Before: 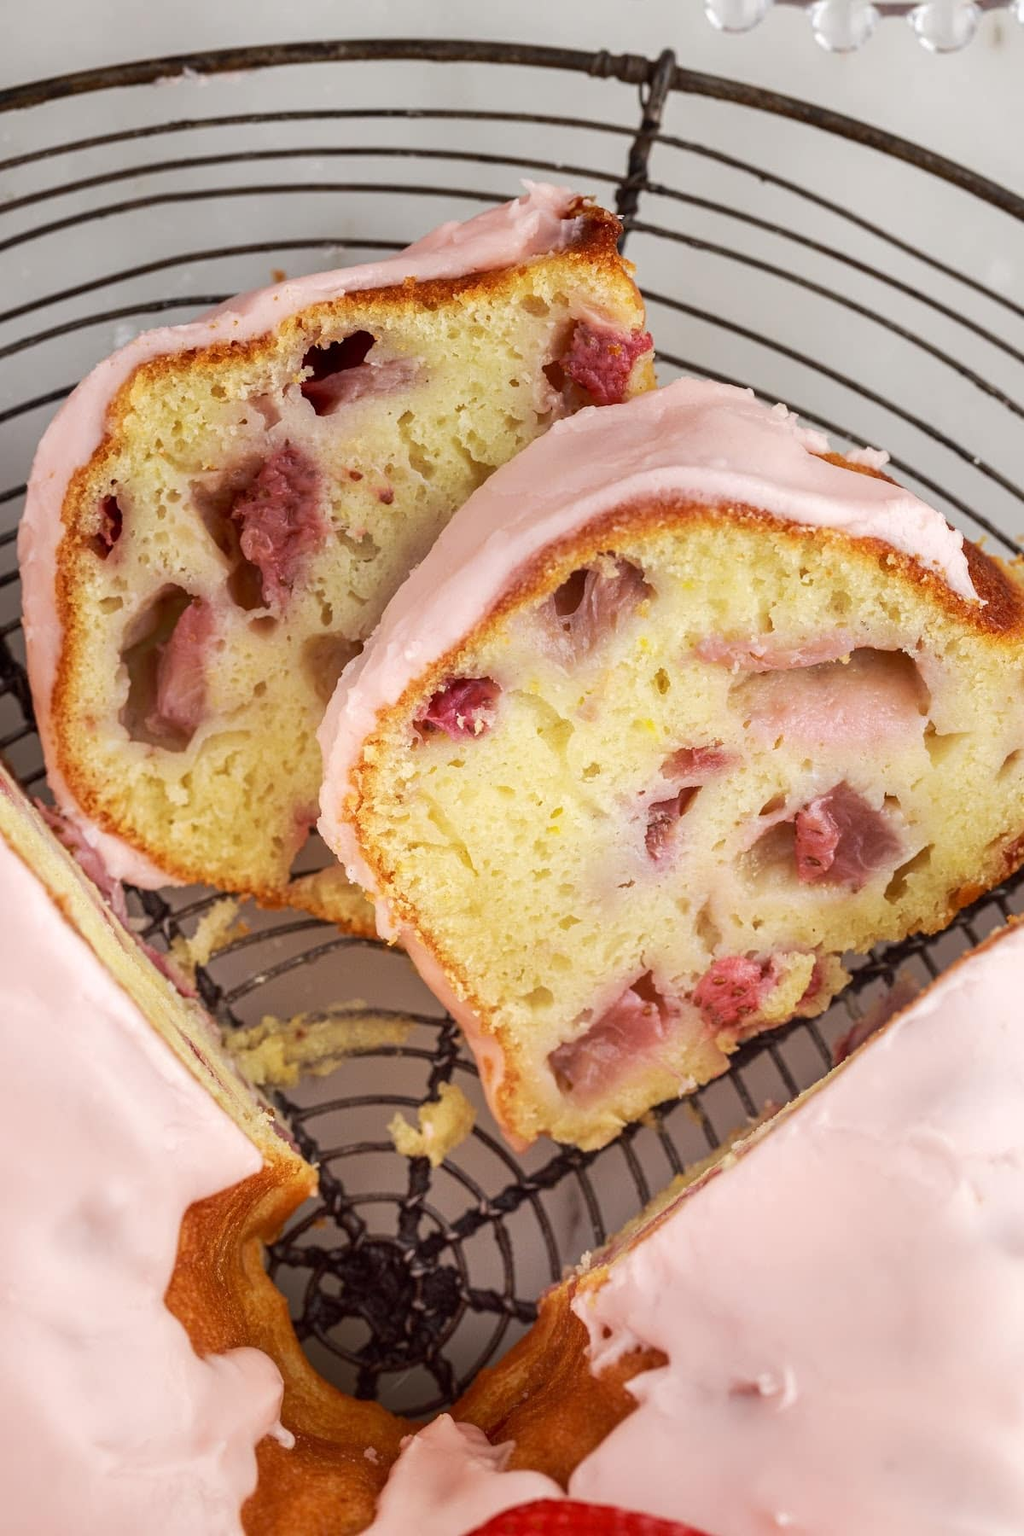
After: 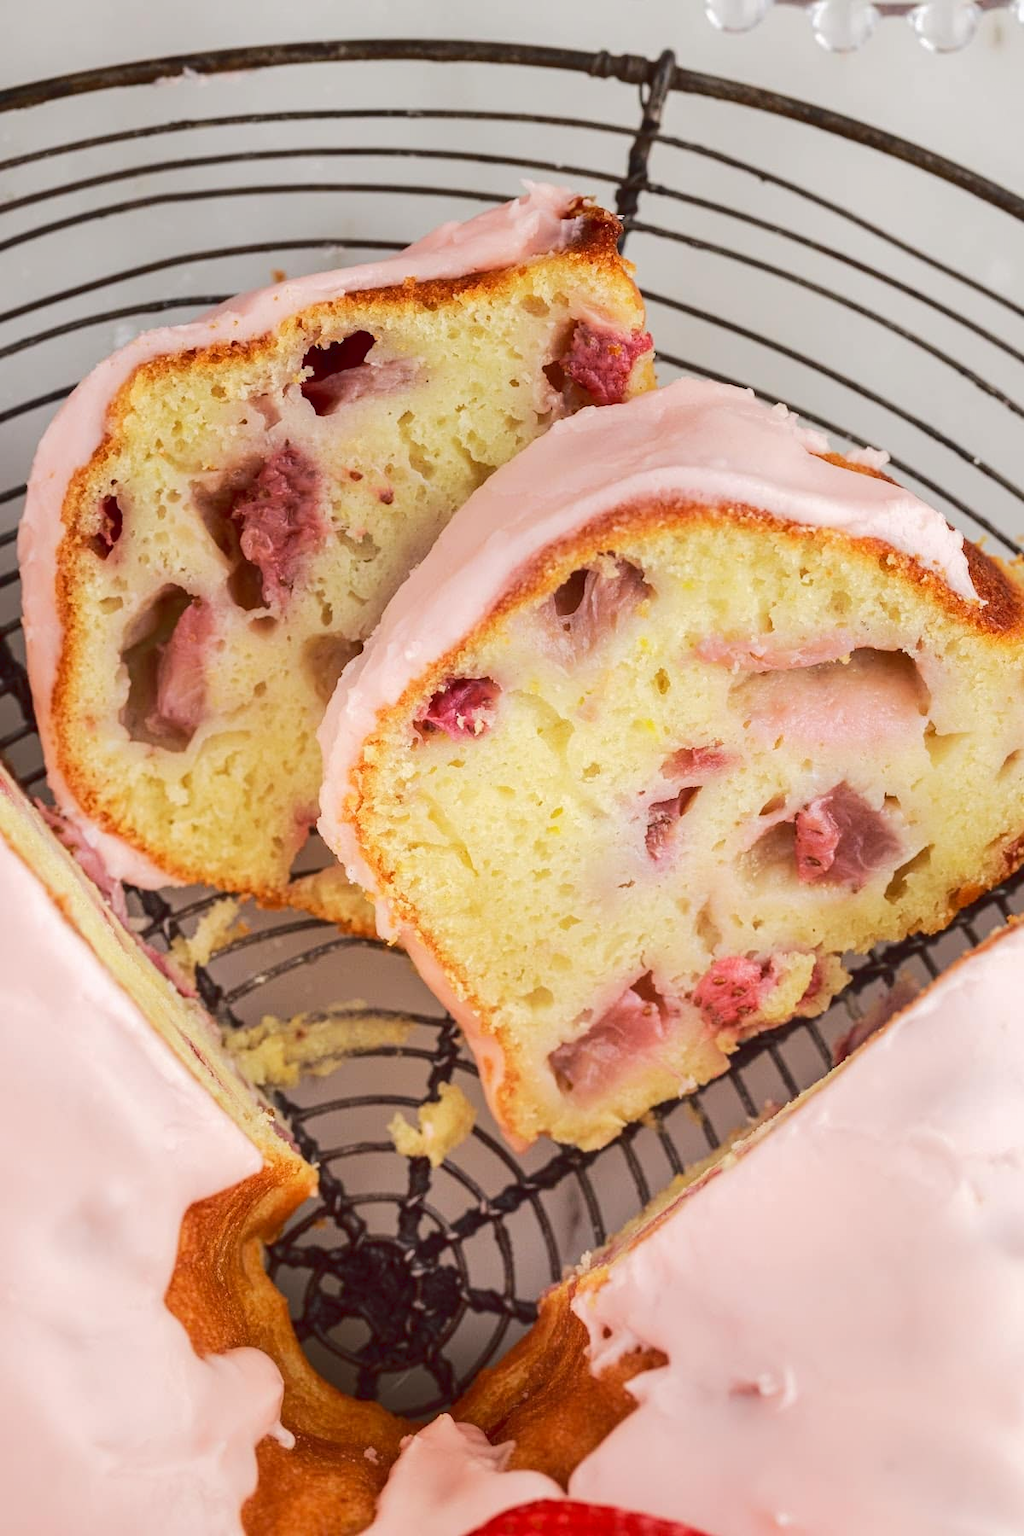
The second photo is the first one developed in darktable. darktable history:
tone curve: curves: ch0 [(0, 0) (0.003, 0.054) (0.011, 0.058) (0.025, 0.069) (0.044, 0.087) (0.069, 0.1) (0.1, 0.123) (0.136, 0.152) (0.177, 0.183) (0.224, 0.234) (0.277, 0.291) (0.335, 0.367) (0.399, 0.441) (0.468, 0.524) (0.543, 0.6) (0.623, 0.673) (0.709, 0.744) (0.801, 0.812) (0.898, 0.89) (1, 1)], color space Lab, linked channels, preserve colors none
